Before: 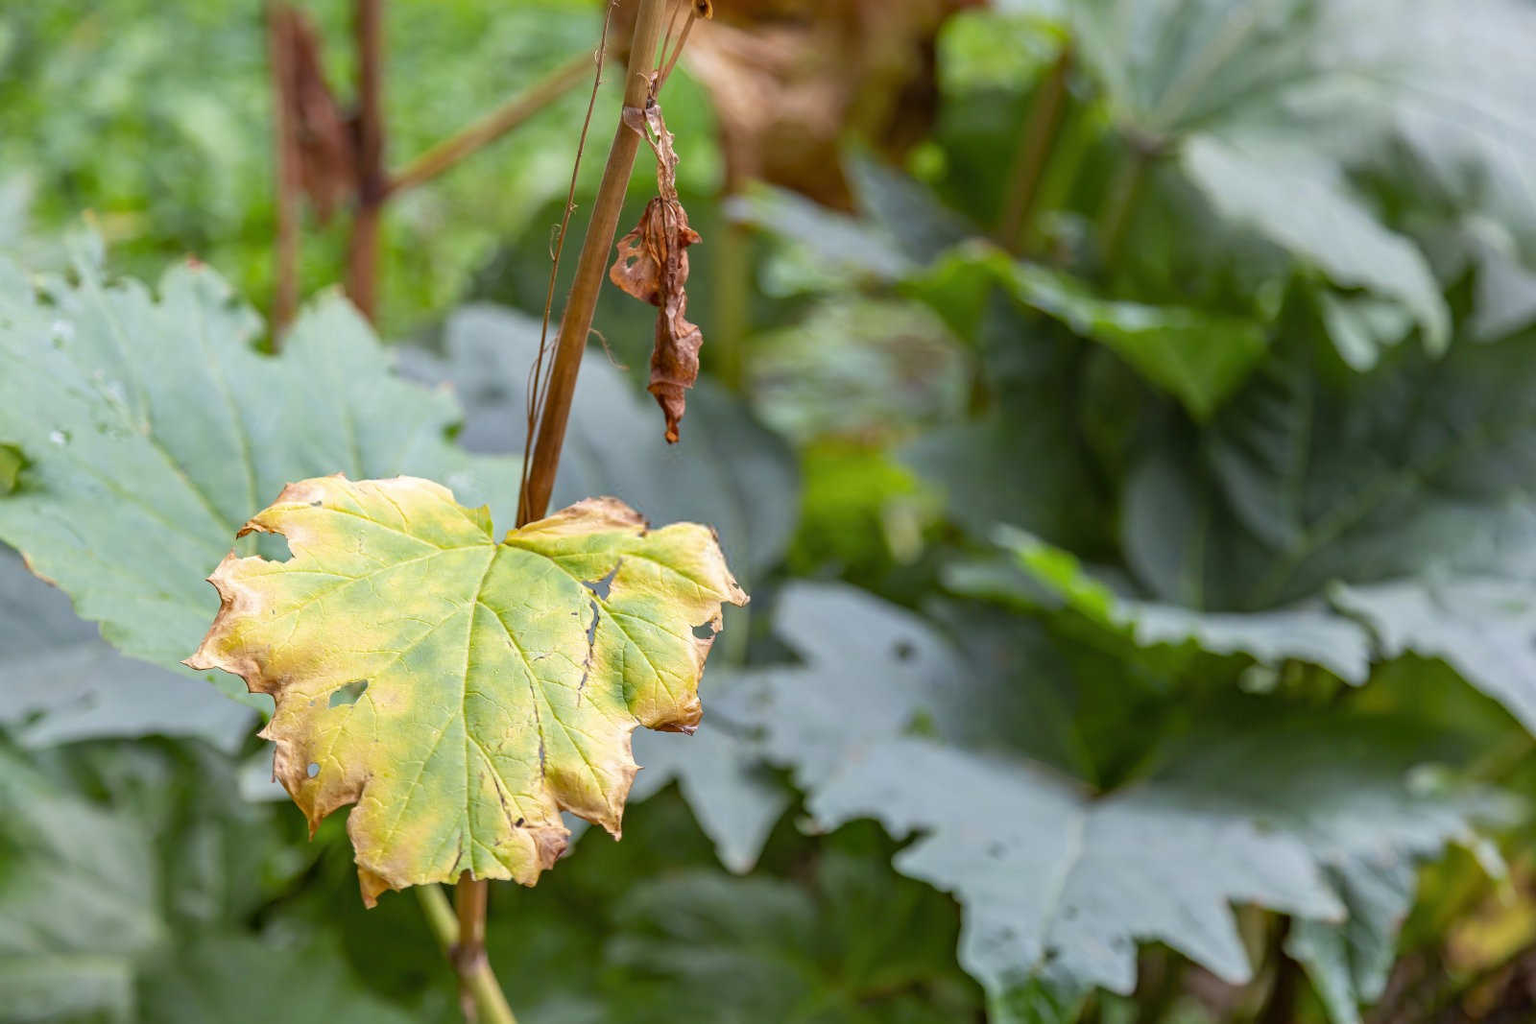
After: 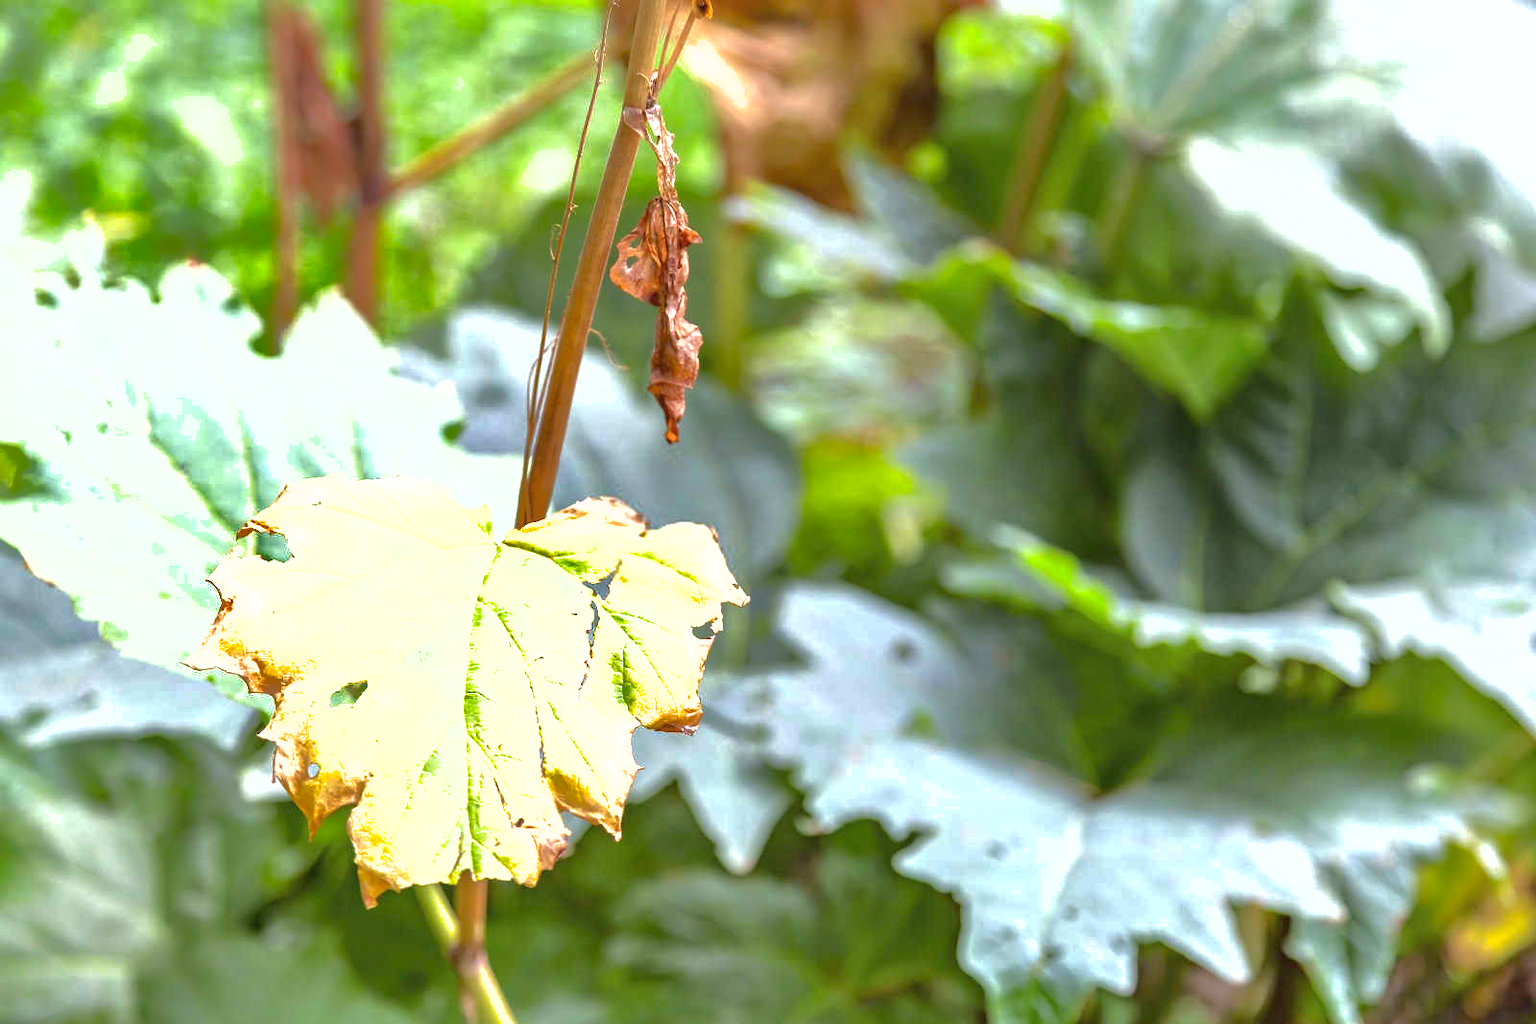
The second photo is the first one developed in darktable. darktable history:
exposure: black level correction 0, exposure 1.2 EV, compensate highlight preservation false
shadows and highlights: shadows 40, highlights -60
